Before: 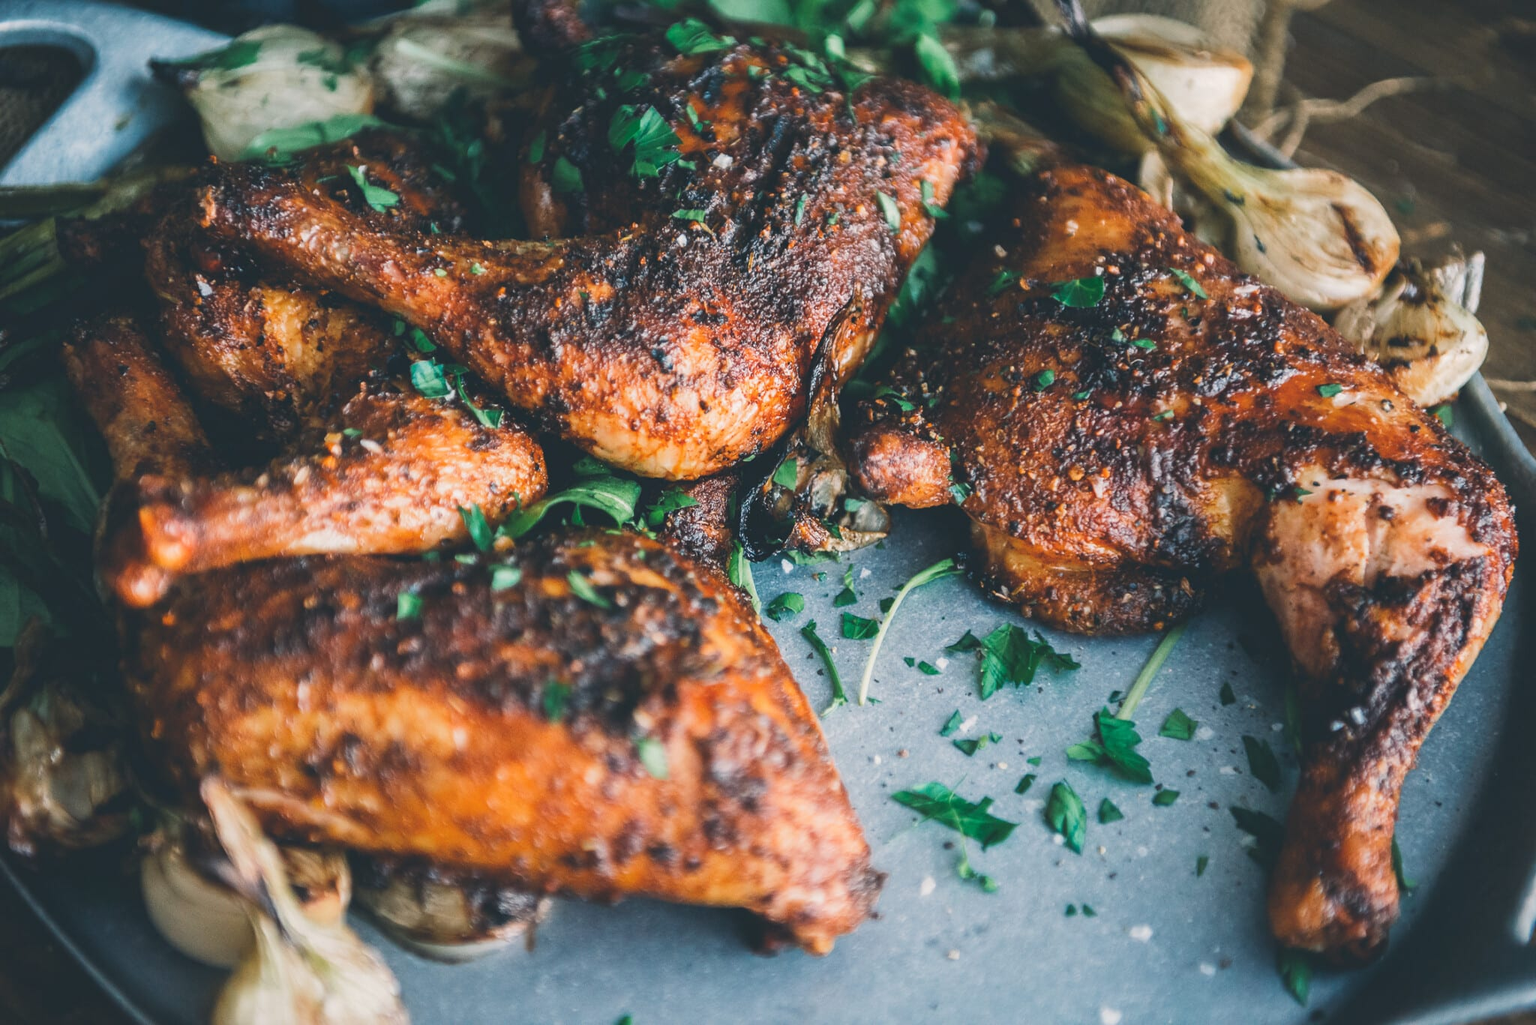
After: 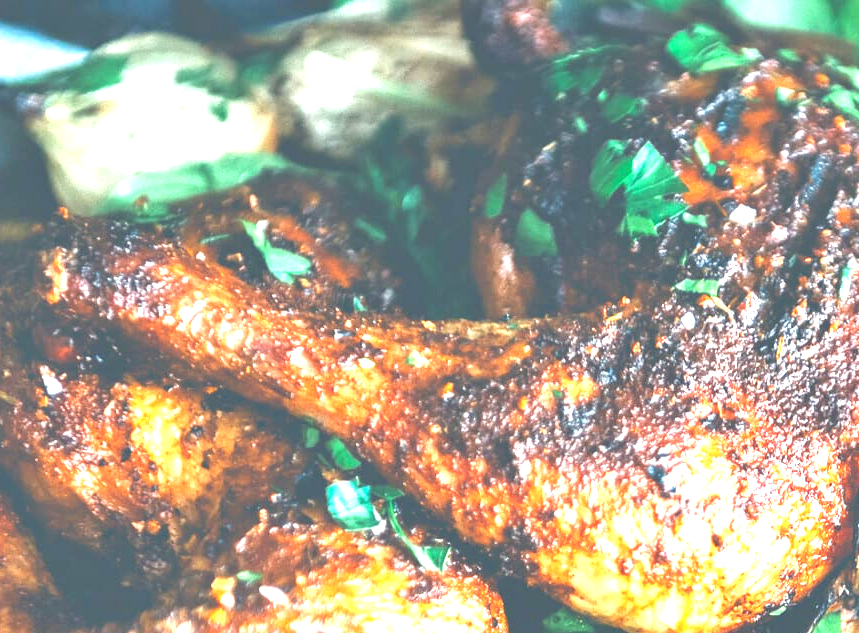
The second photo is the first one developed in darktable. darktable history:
crop and rotate: left 10.817%, top 0.062%, right 47.194%, bottom 53.626%
tone equalizer: -8 EV 1 EV, -7 EV 1 EV, -6 EV 1 EV, -5 EV 1 EV, -4 EV 1 EV, -3 EV 0.75 EV, -2 EV 0.5 EV, -1 EV 0.25 EV
exposure: black level correction 0, exposure 1.9 EV, compensate highlight preservation false
